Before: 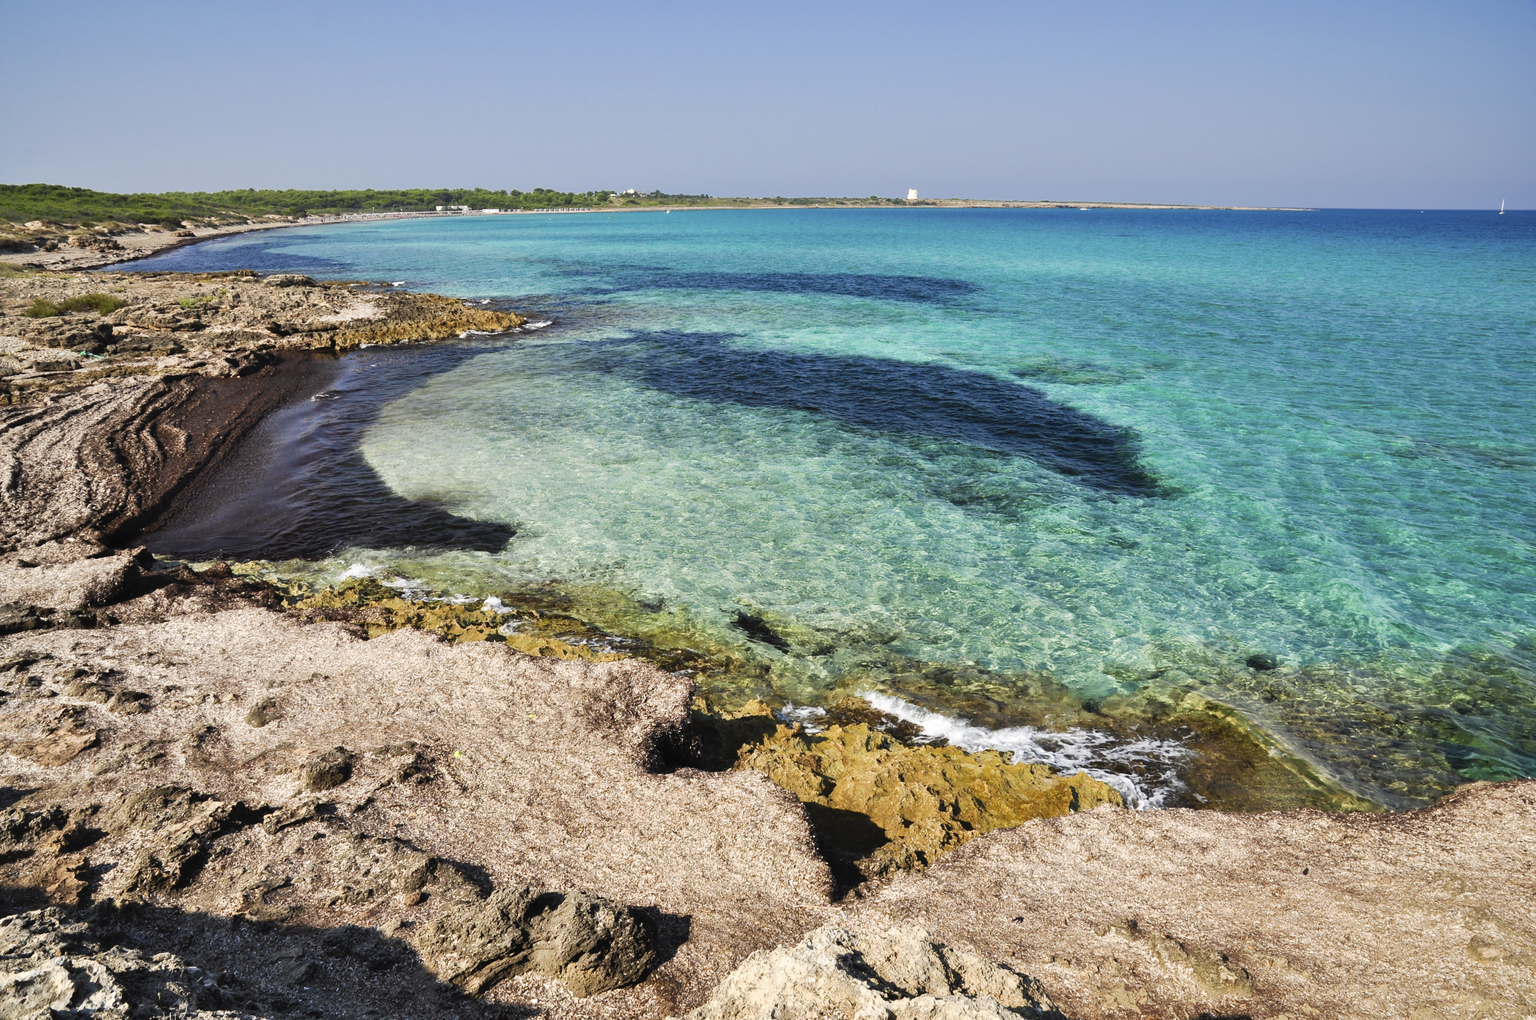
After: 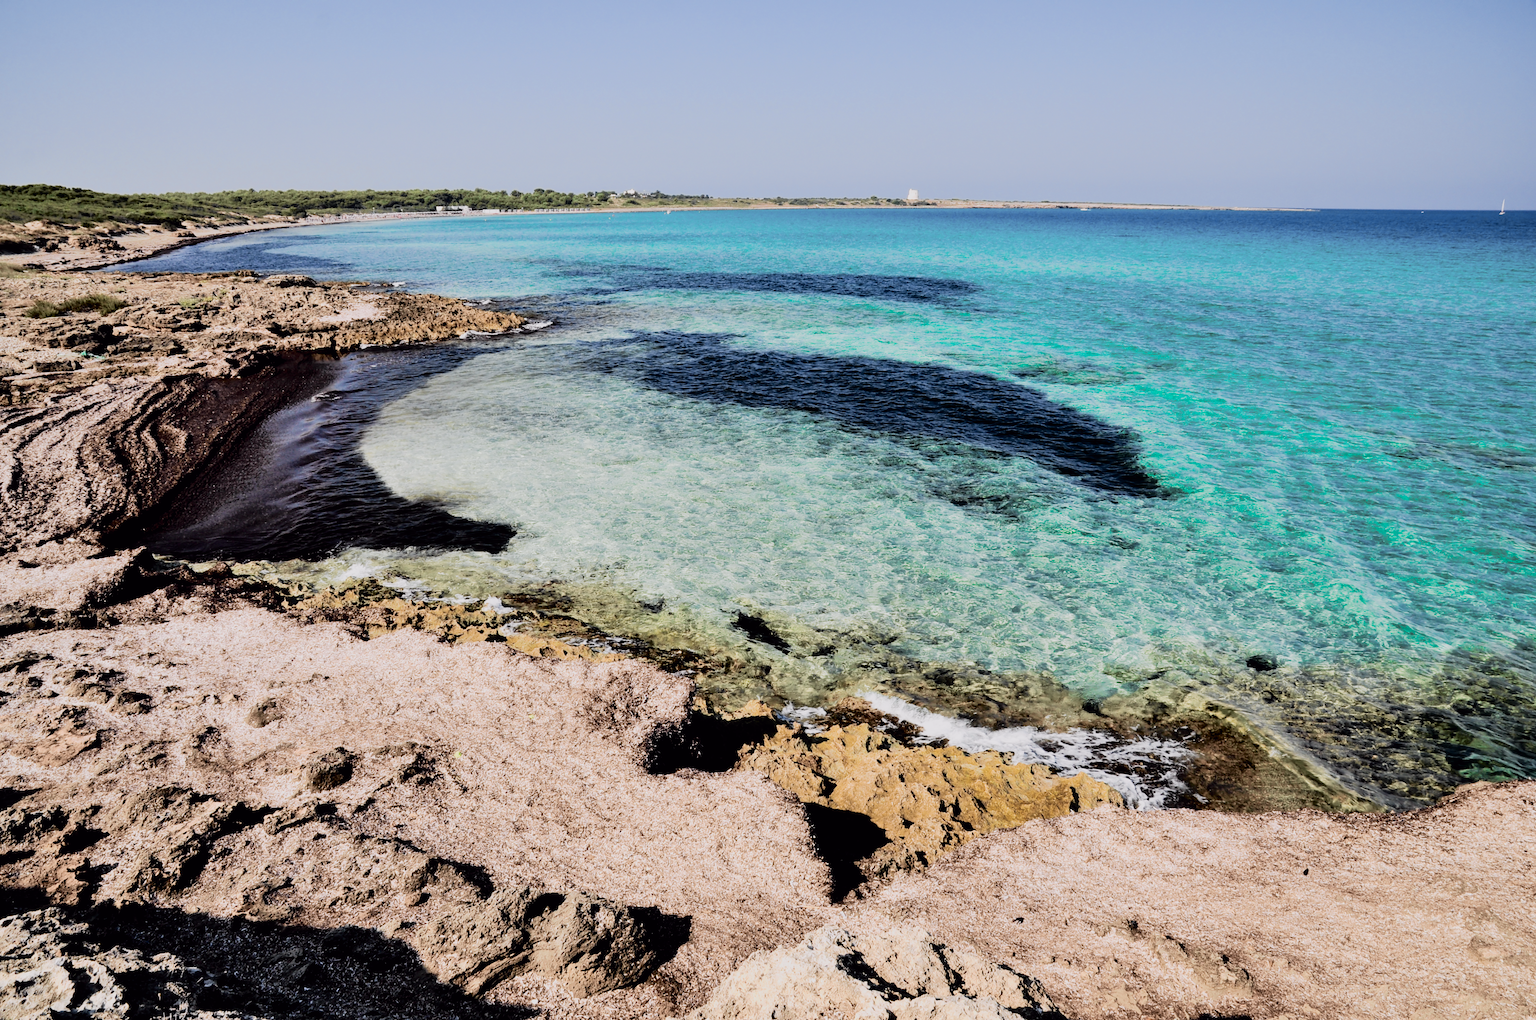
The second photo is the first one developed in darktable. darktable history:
tone curve: curves: ch0 [(0, 0) (0.105, 0.044) (0.195, 0.128) (0.283, 0.283) (0.384, 0.404) (0.485, 0.531) (0.635, 0.7) (0.832, 0.858) (1, 0.977)]; ch1 [(0, 0) (0.161, 0.092) (0.35, 0.33) (0.379, 0.401) (0.448, 0.478) (0.498, 0.503) (0.531, 0.537) (0.586, 0.563) (0.687, 0.648) (1, 1)]; ch2 [(0, 0) (0.359, 0.372) (0.437, 0.437) (0.483, 0.484) (0.53, 0.515) (0.556, 0.553) (0.635, 0.589) (1, 1)], color space Lab, independent channels, preserve colors none
filmic rgb: black relative exposure -5 EV, hardness 2.88, contrast 1.1, highlights saturation mix -20%
